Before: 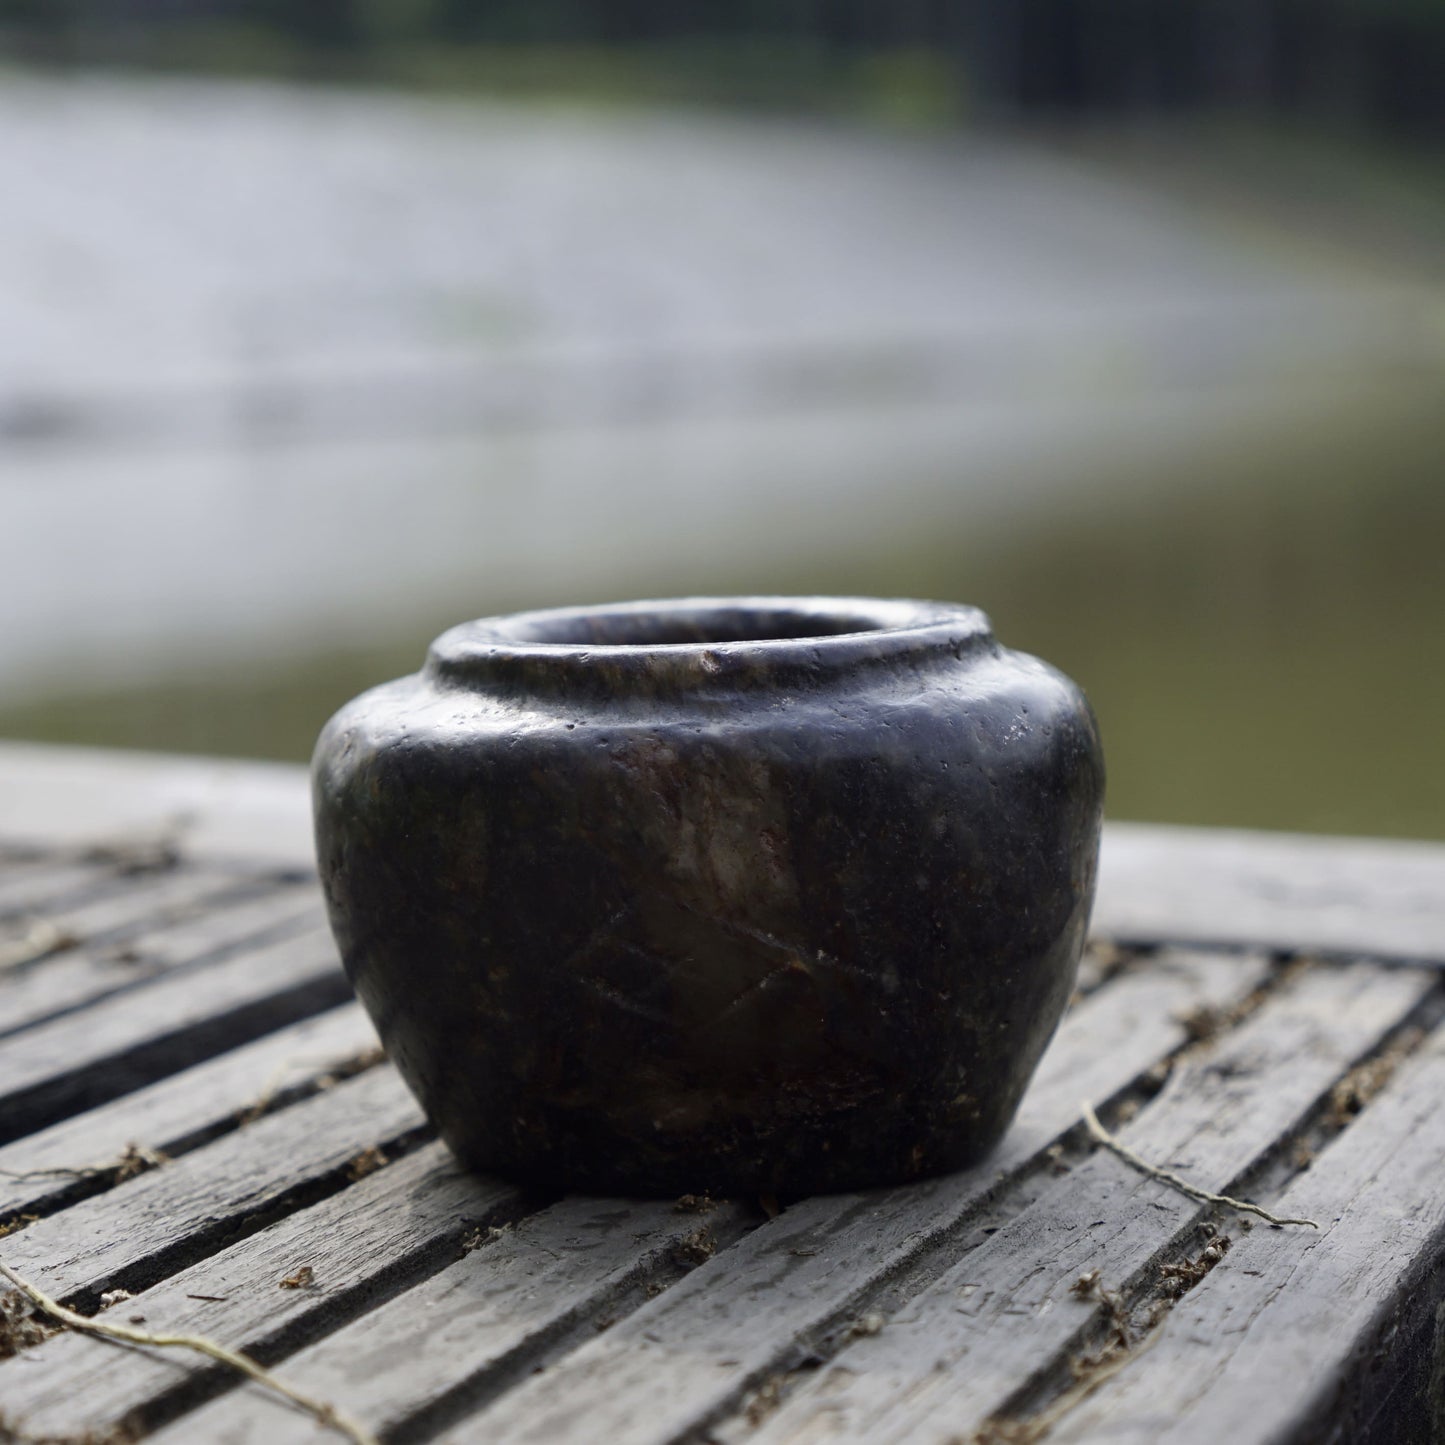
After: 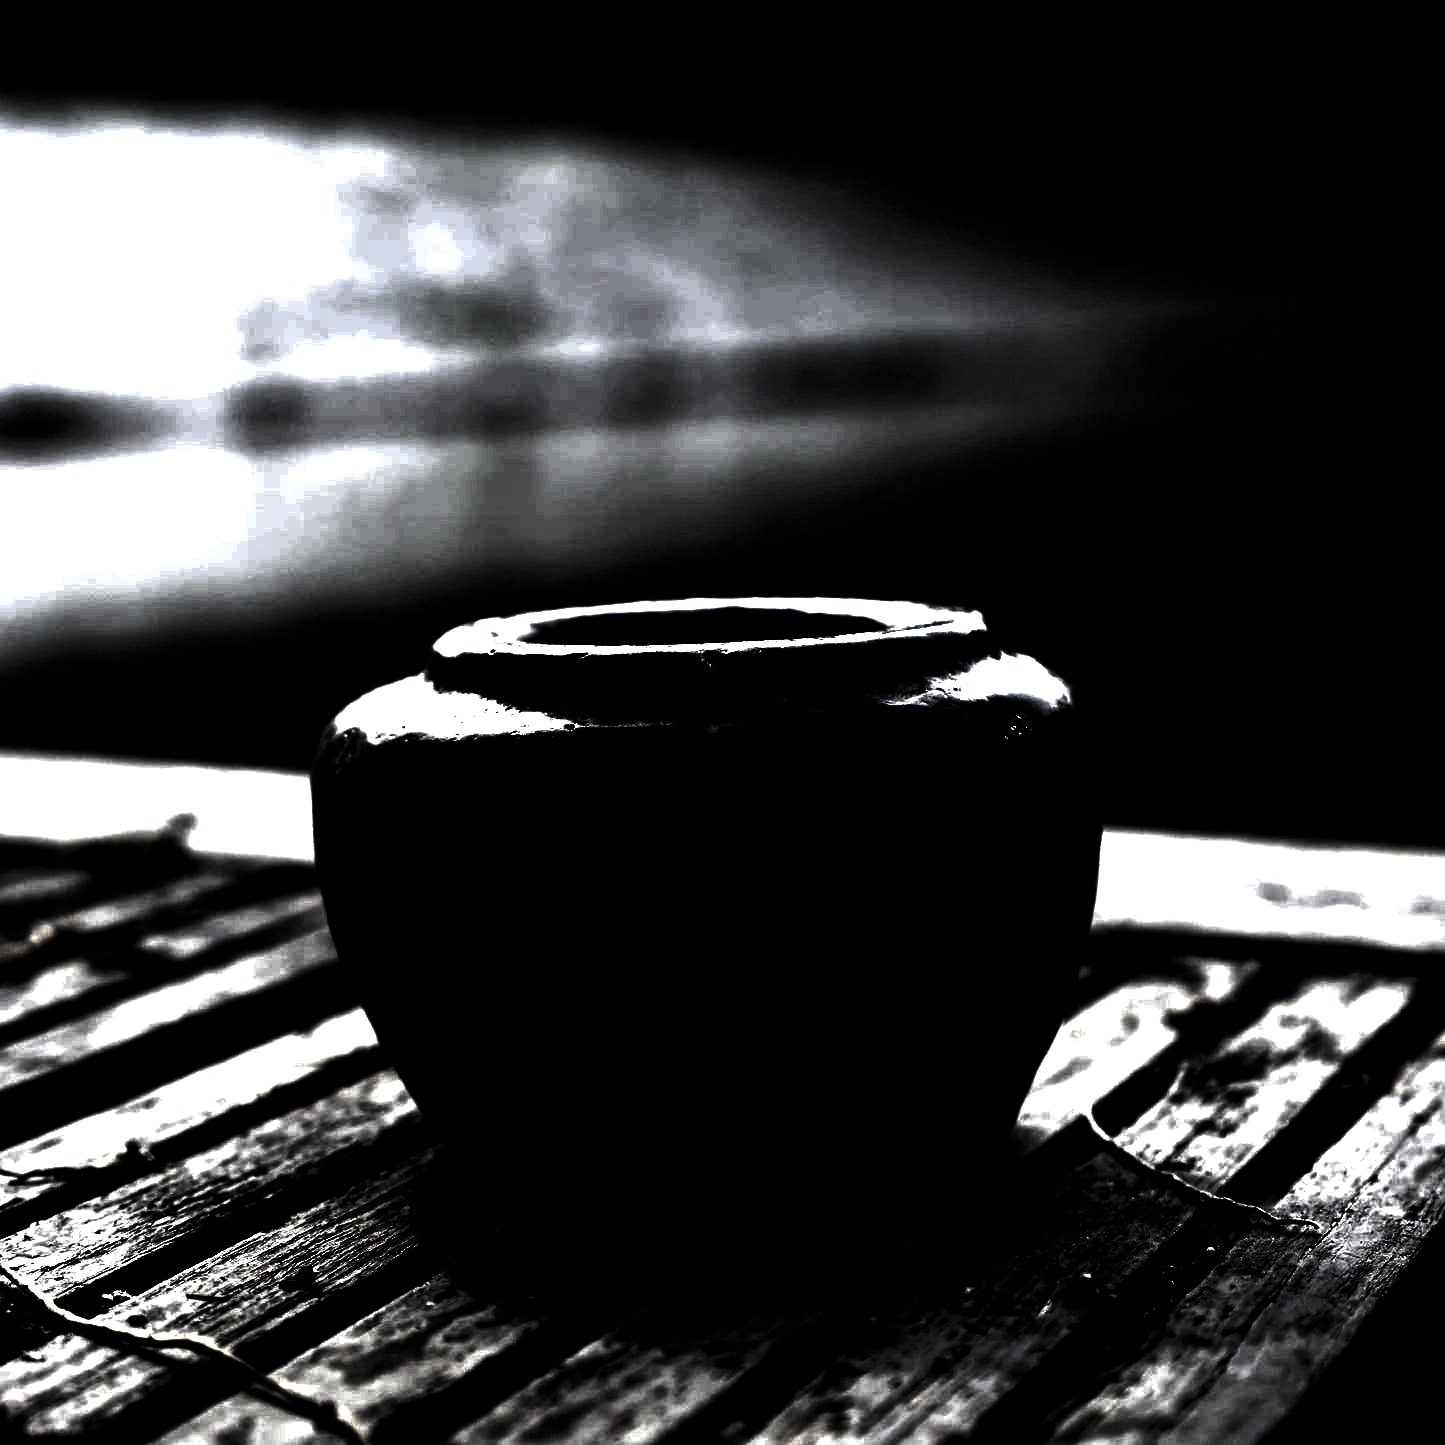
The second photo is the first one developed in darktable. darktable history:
exposure: exposure 0.948 EV, compensate highlight preservation false
tone equalizer: on, module defaults
levels: white 99.96%, levels [0.721, 0.937, 0.997]
color balance rgb: perceptual saturation grading › global saturation 25.213%
